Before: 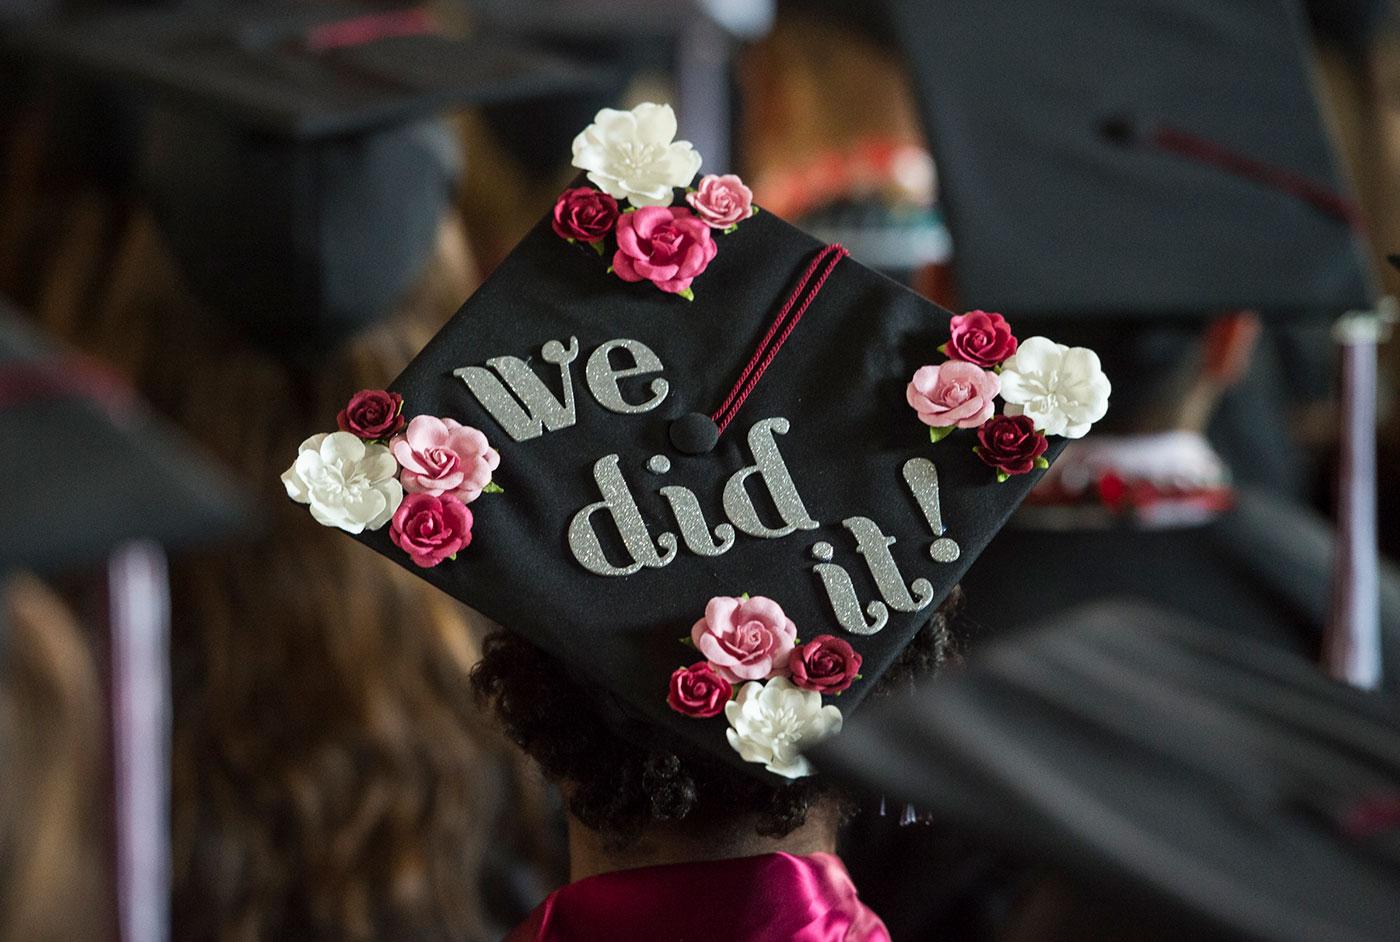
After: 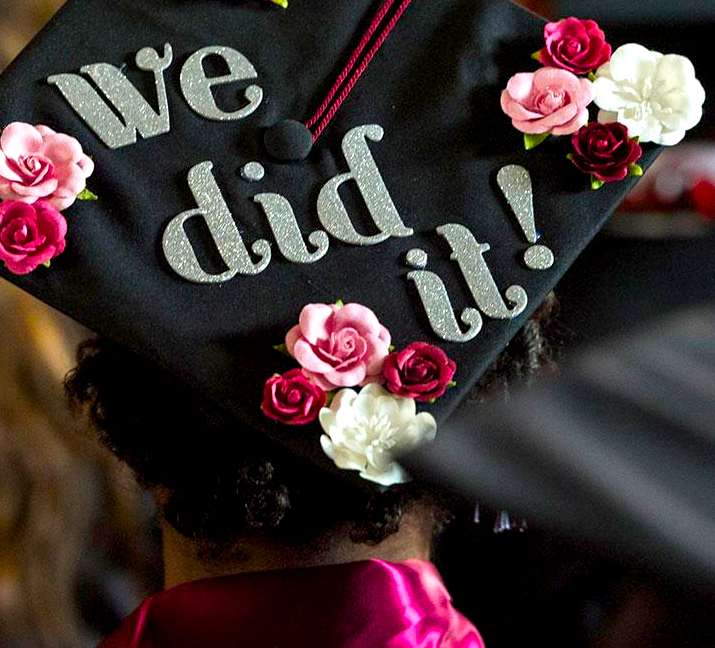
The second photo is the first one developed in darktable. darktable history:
crop and rotate: left 29.035%, top 31.125%, right 19.831%
color balance rgb: perceptual saturation grading › global saturation 29.742%, global vibrance 20%
exposure: black level correction 0.004, exposure 0.415 EV, compensate highlight preservation false
